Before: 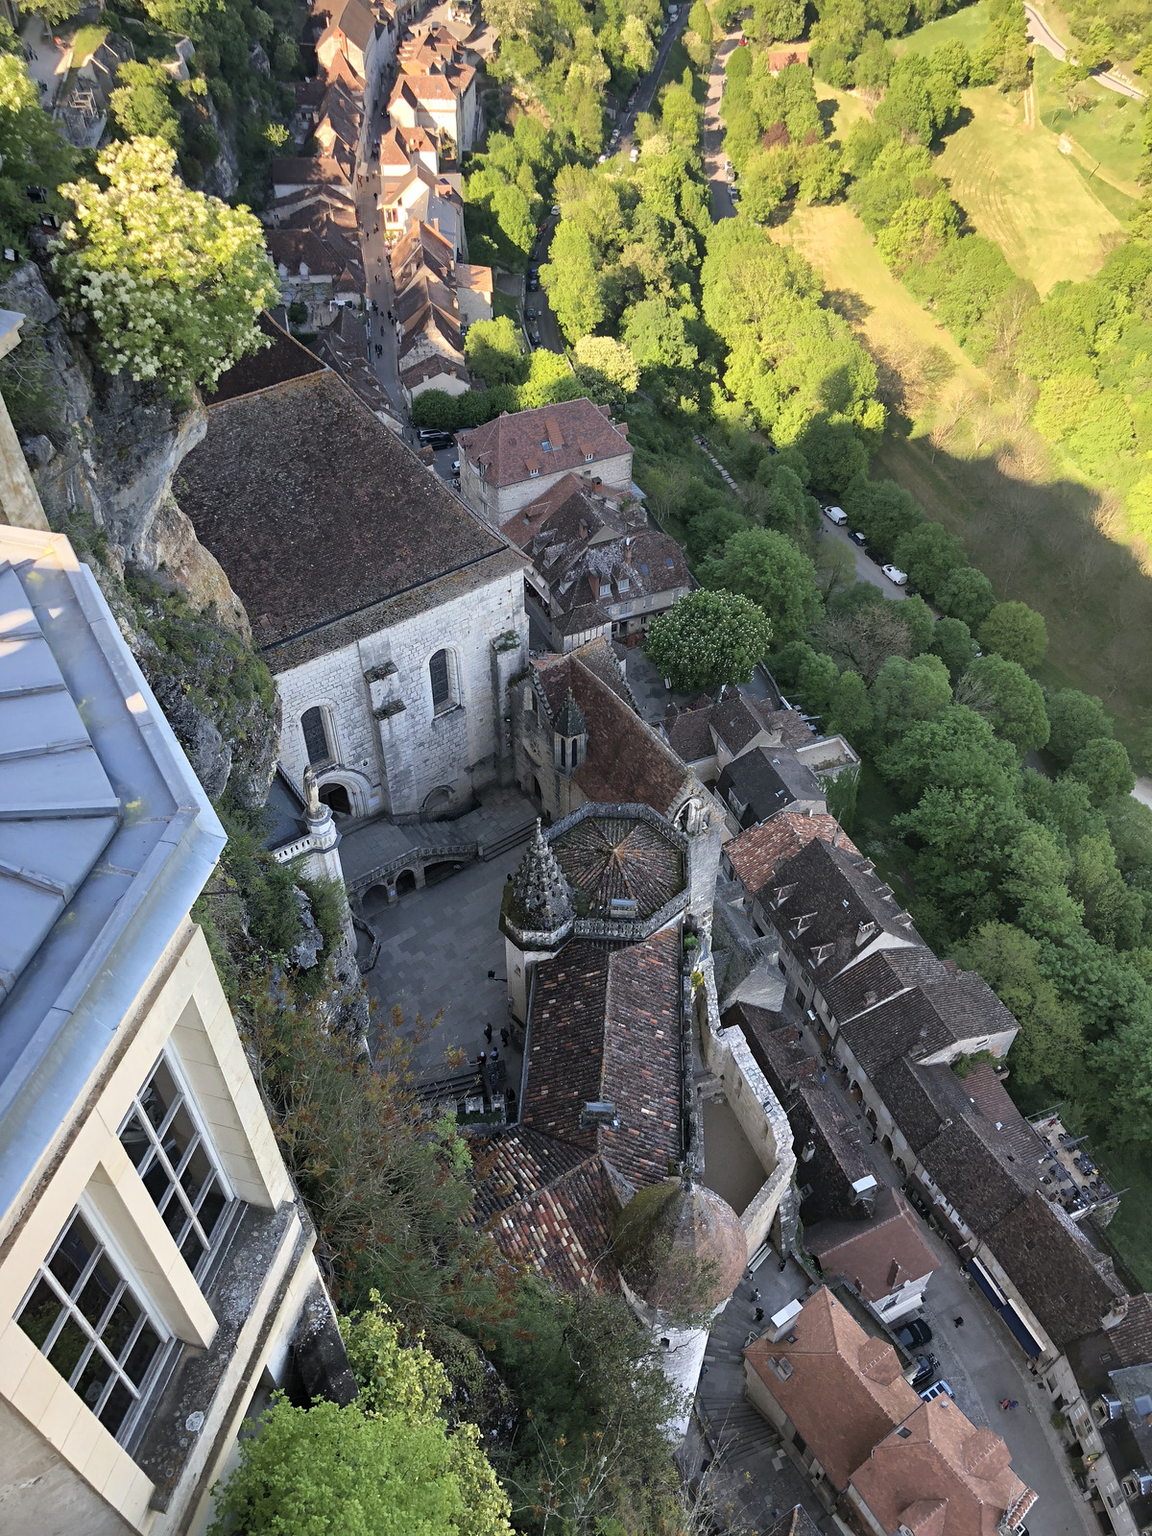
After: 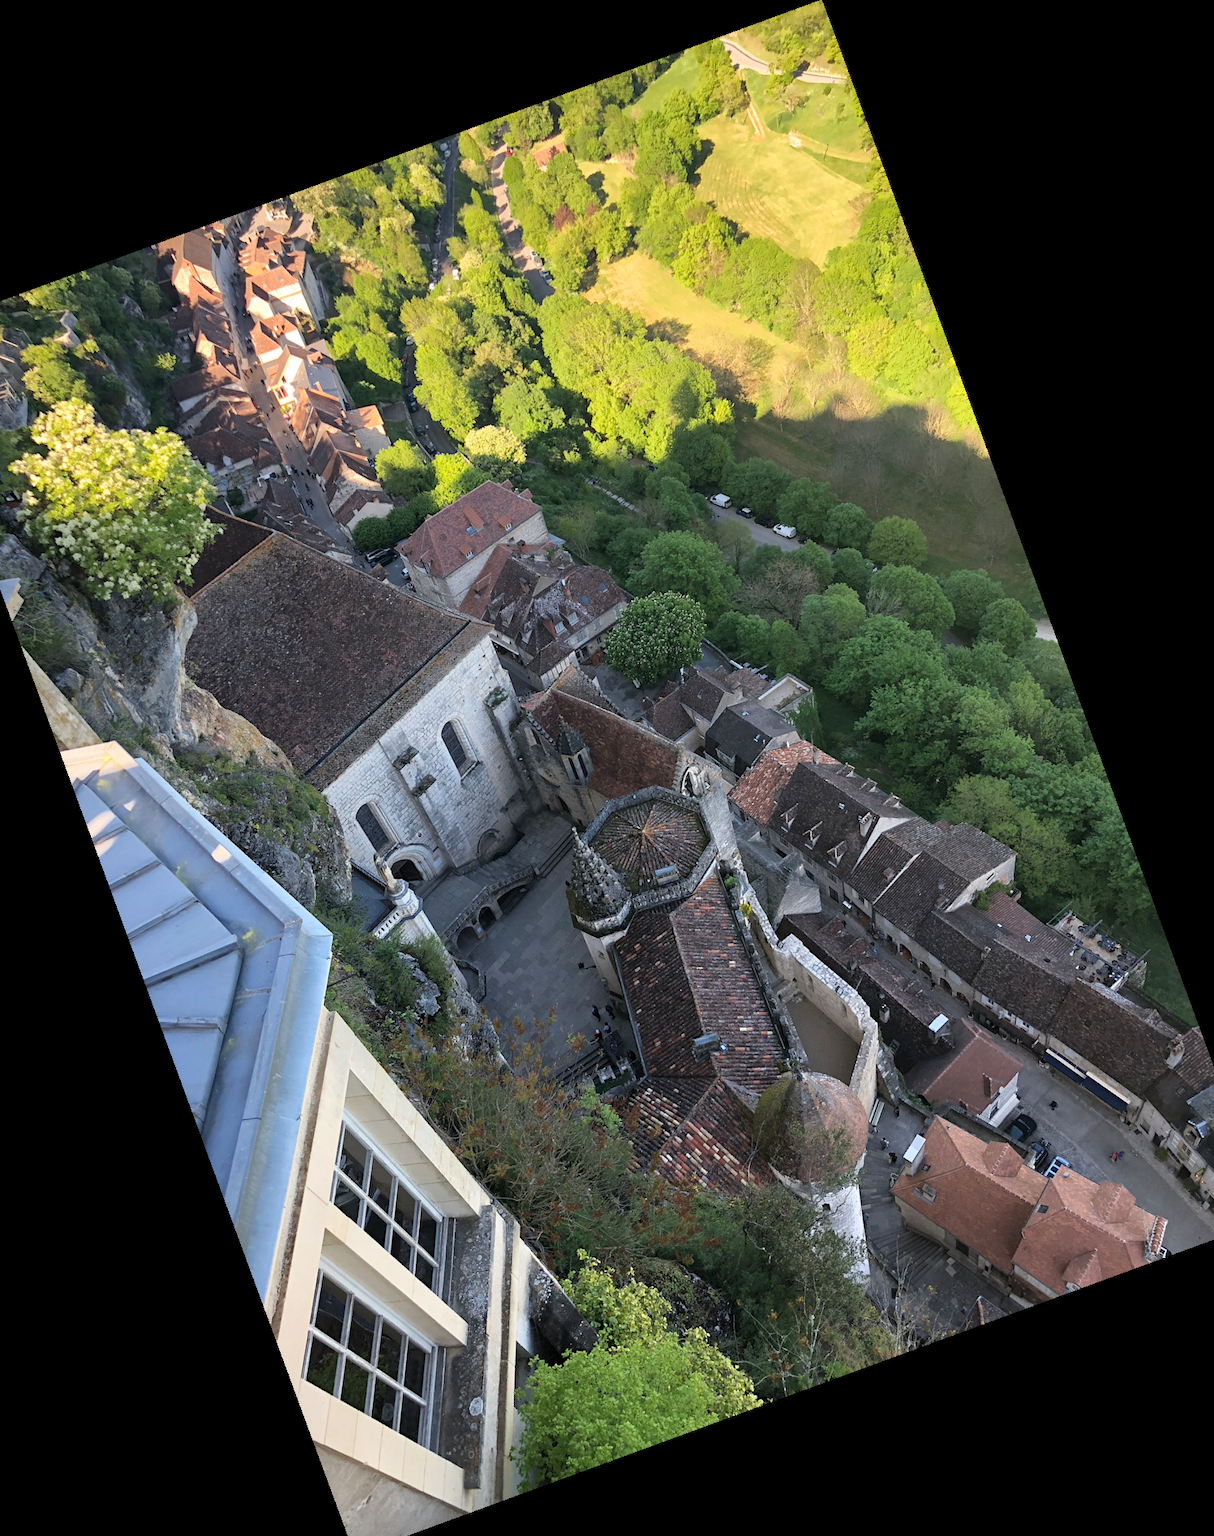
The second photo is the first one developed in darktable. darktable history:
crop and rotate: angle 20.17°, left 6.795%, right 3.981%, bottom 1.13%
